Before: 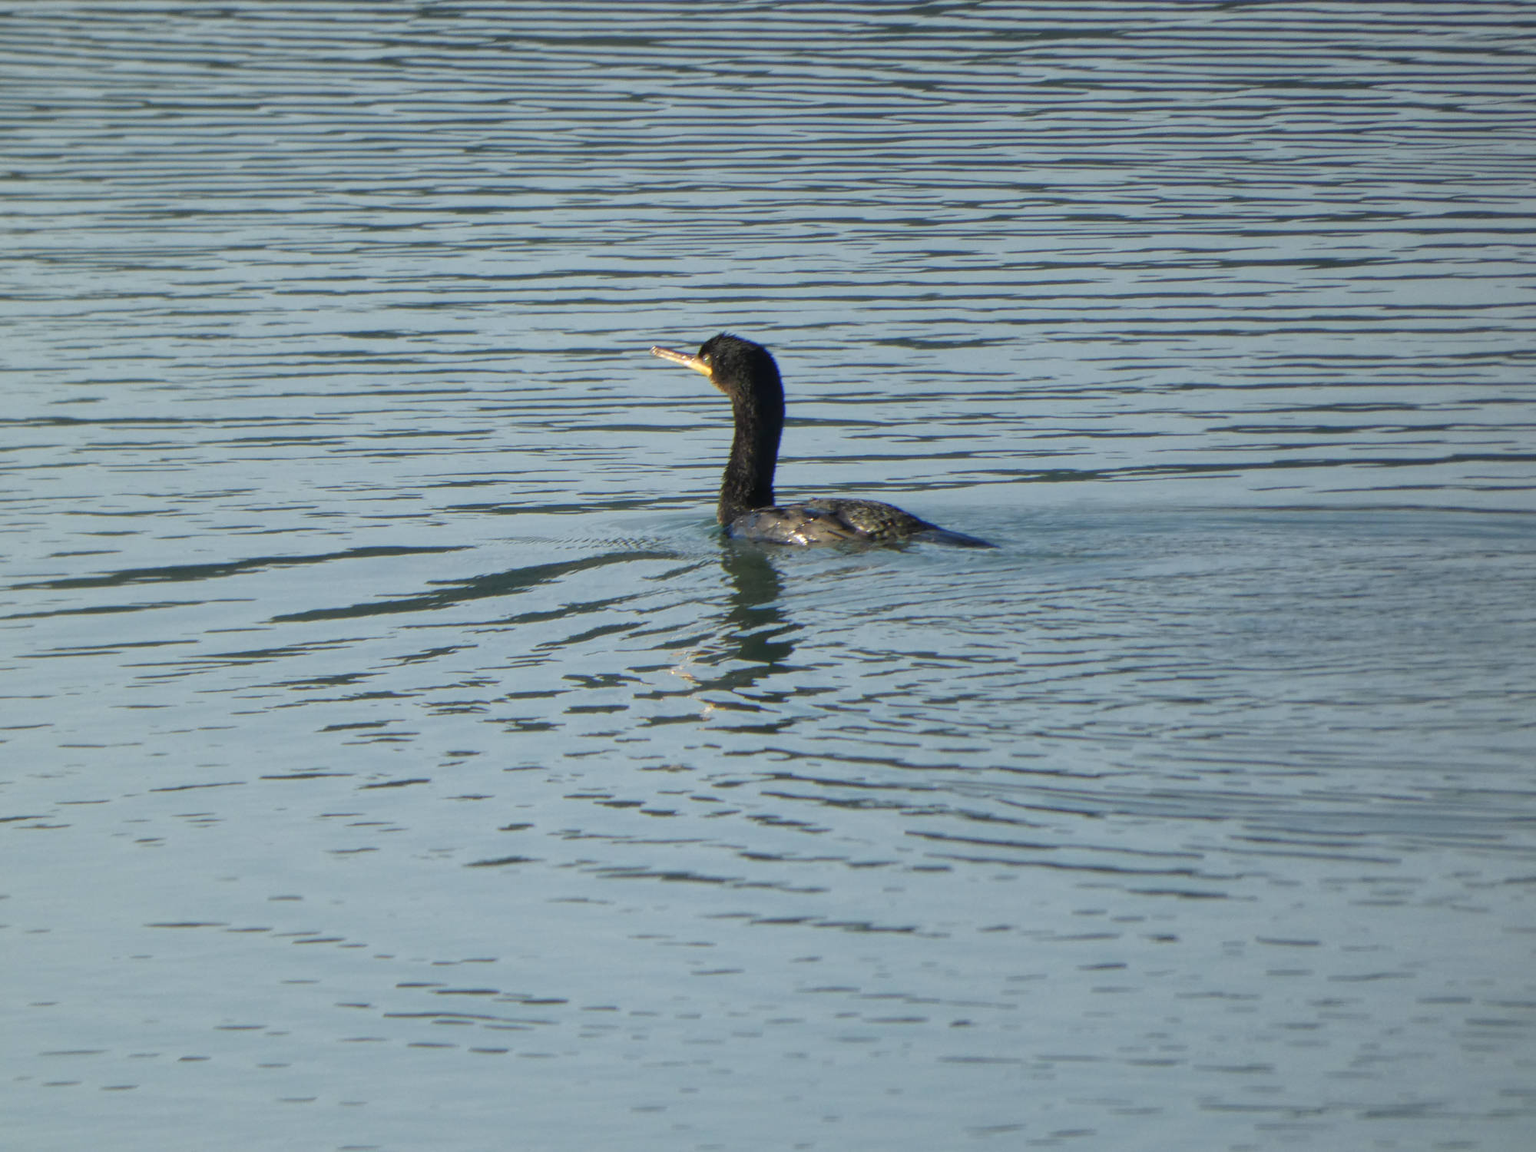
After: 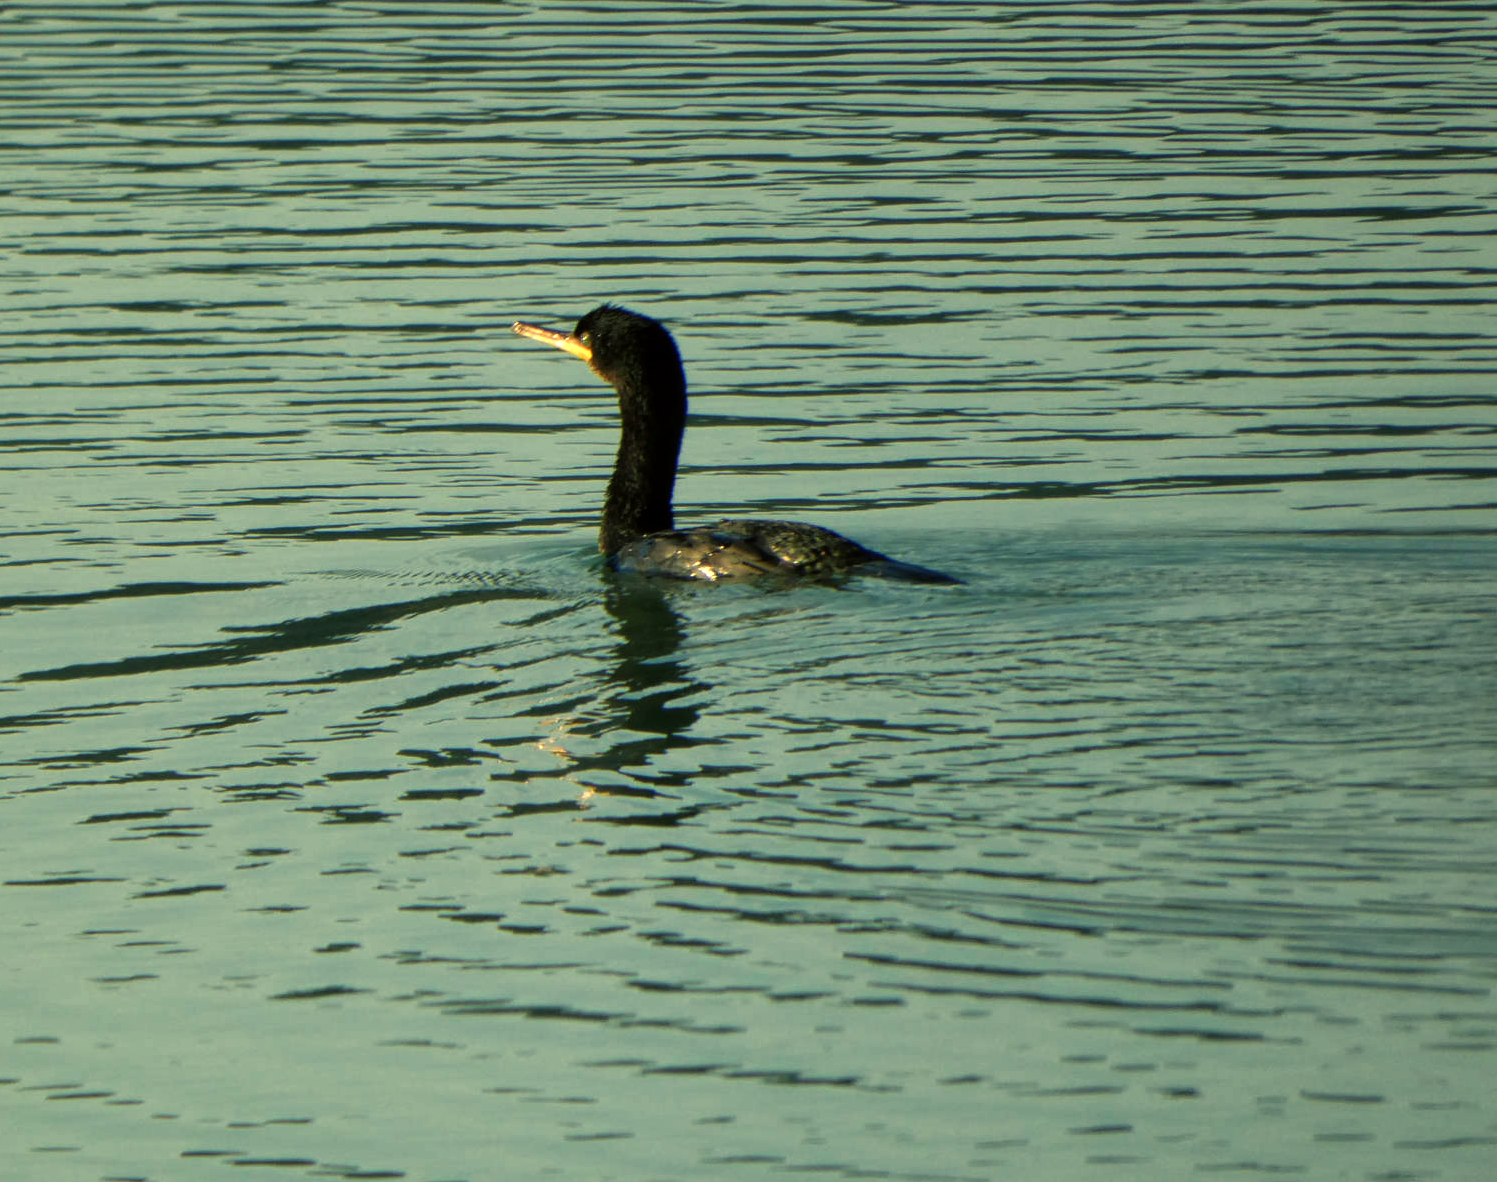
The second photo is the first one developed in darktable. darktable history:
color balance: mode lift, gamma, gain (sRGB), lift [1.014, 0.966, 0.918, 0.87], gamma [0.86, 0.734, 0.918, 0.976], gain [1.063, 1.13, 1.063, 0.86]
crop: left 16.768%, top 8.653%, right 8.362%, bottom 12.485%
